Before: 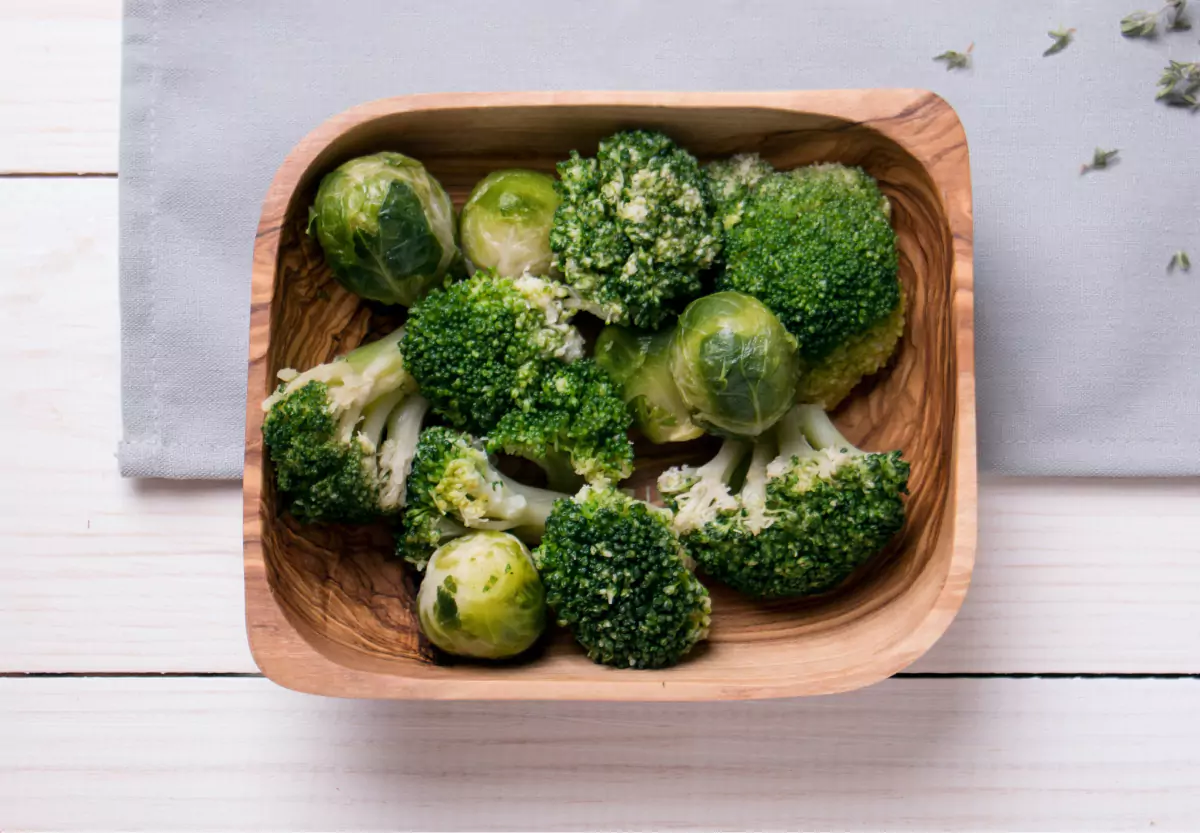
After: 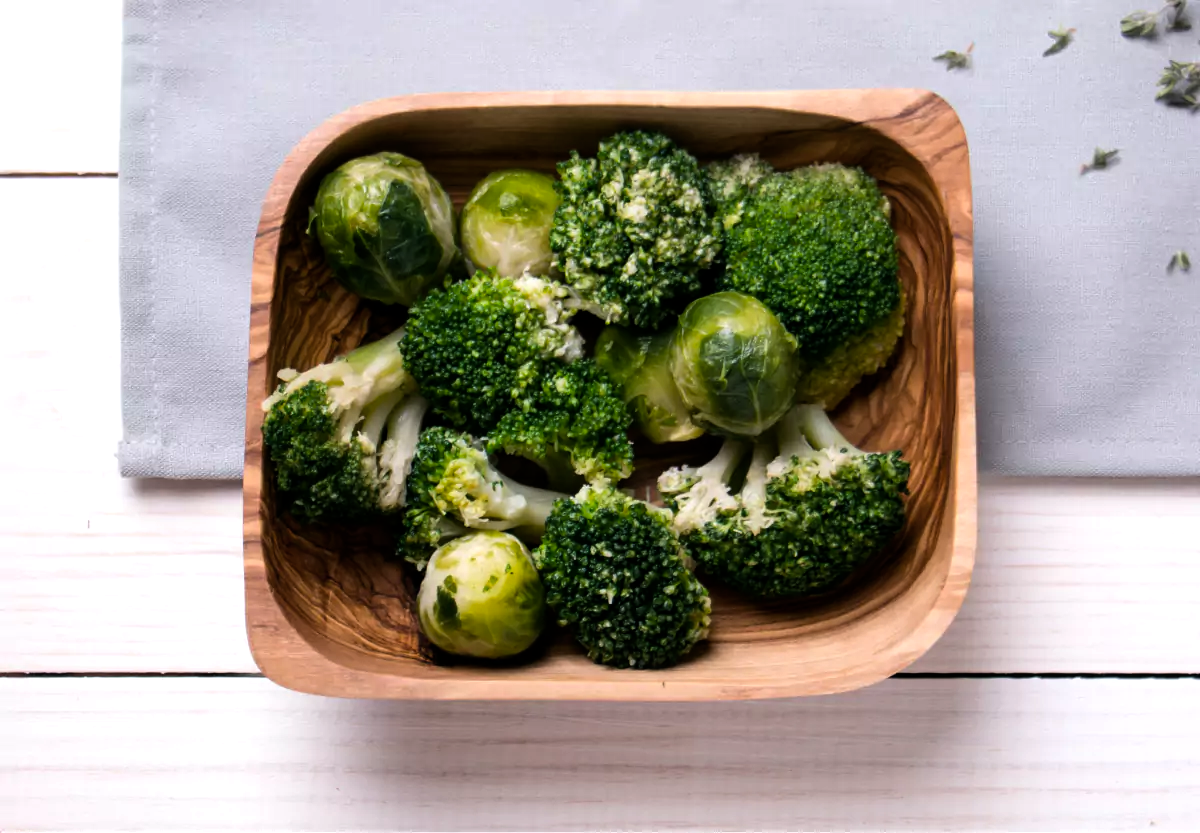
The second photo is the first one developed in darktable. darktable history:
color balance rgb: shadows lift › luminance -10%, power › luminance -9%, linear chroma grading › global chroma 10%, global vibrance 10%, contrast 15%, saturation formula JzAzBz (2021)
base curve: preserve colors none
